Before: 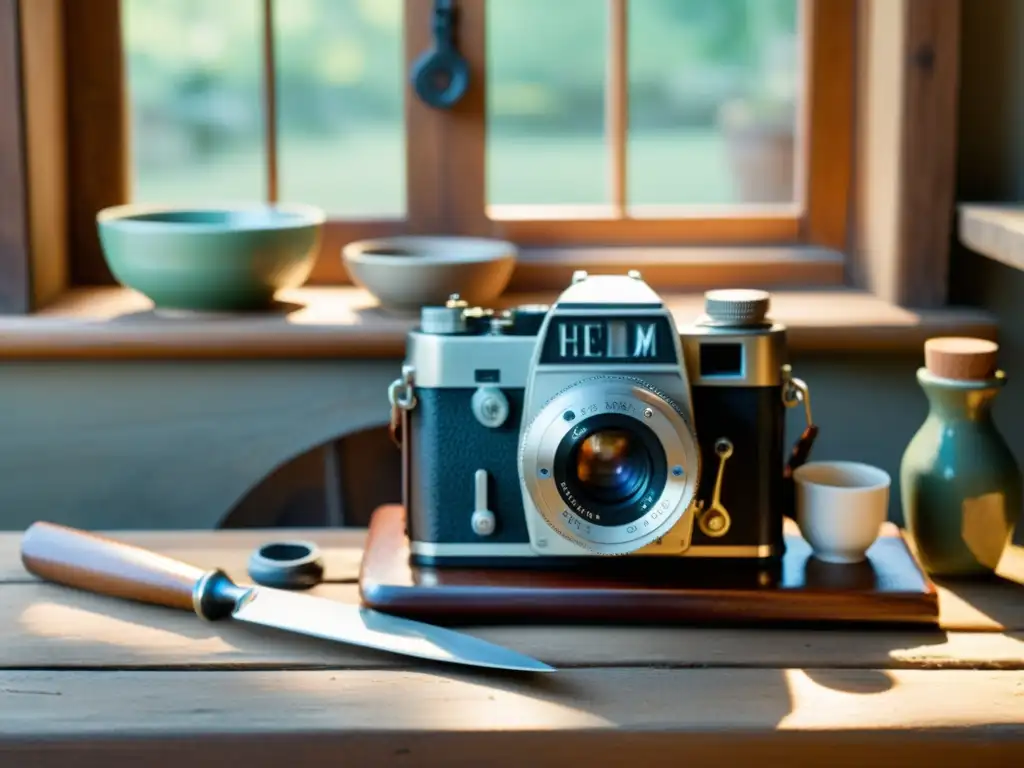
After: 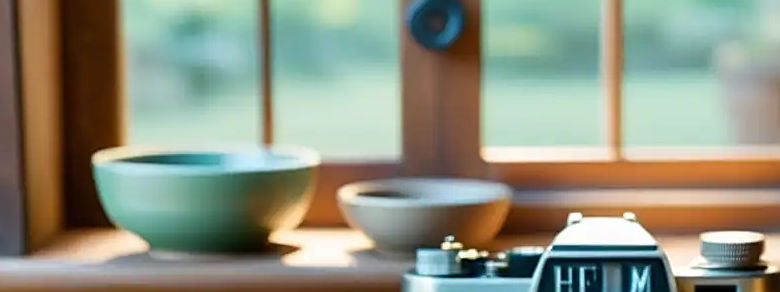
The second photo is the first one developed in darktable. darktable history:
sharpen: on, module defaults
crop: left 0.579%, top 7.627%, right 23.167%, bottom 54.275%
